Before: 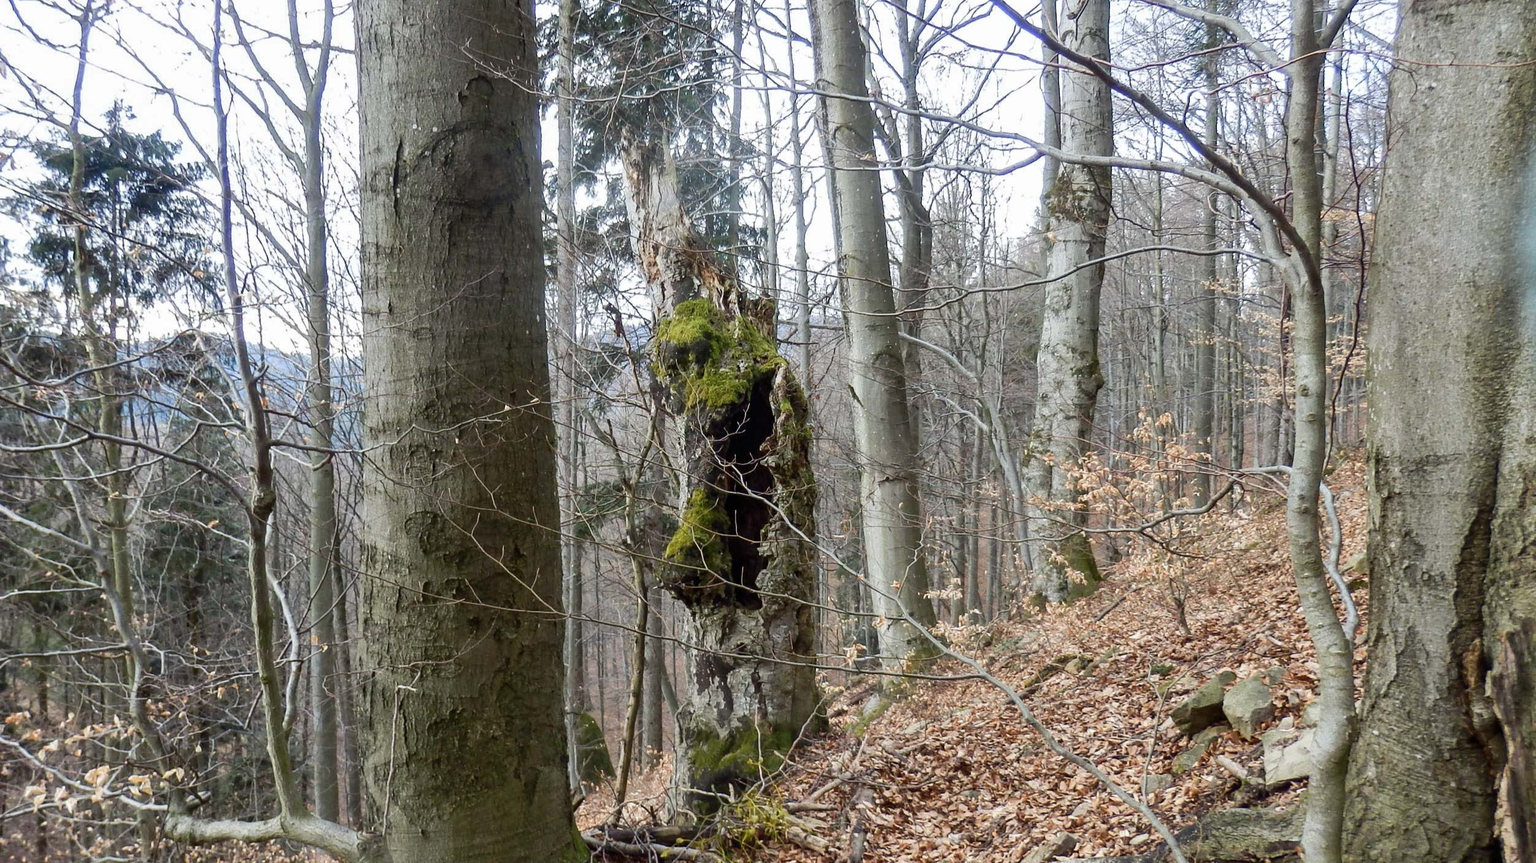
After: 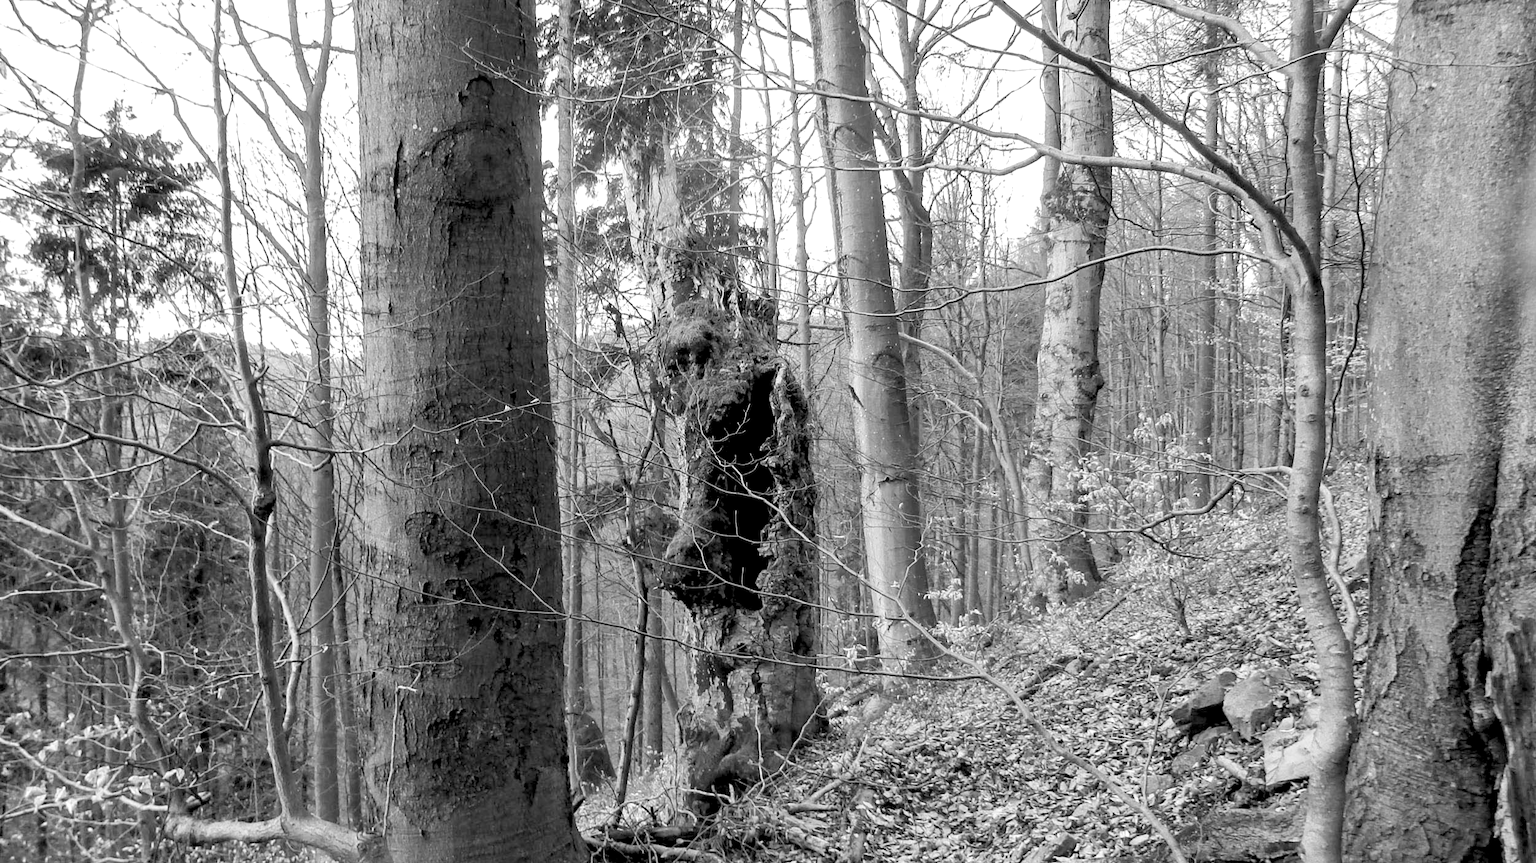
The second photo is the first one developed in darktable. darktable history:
monochrome: on, module defaults
rgb levels: levels [[0.013, 0.434, 0.89], [0, 0.5, 1], [0, 0.5, 1]]
